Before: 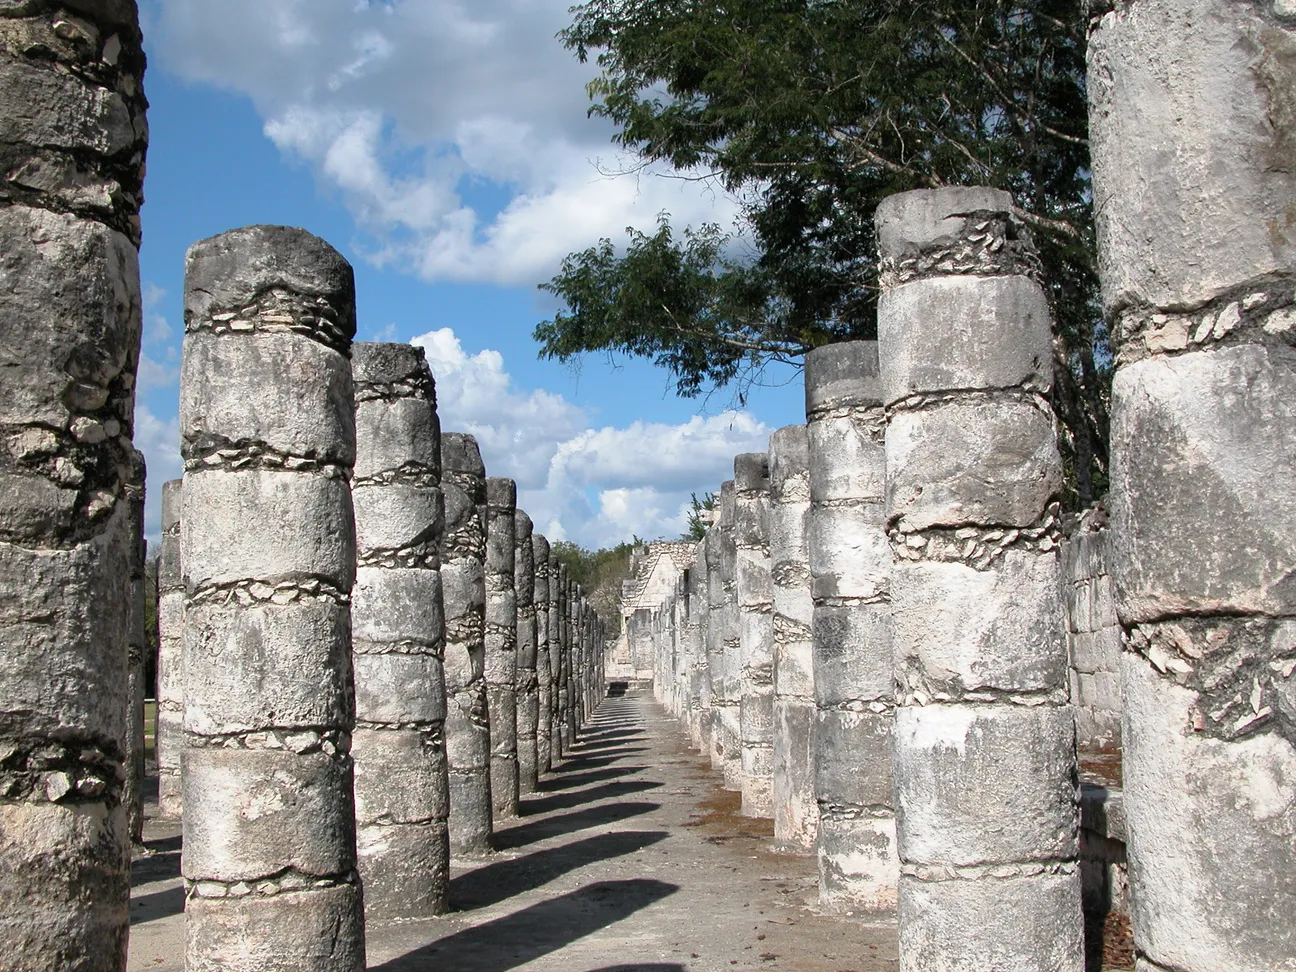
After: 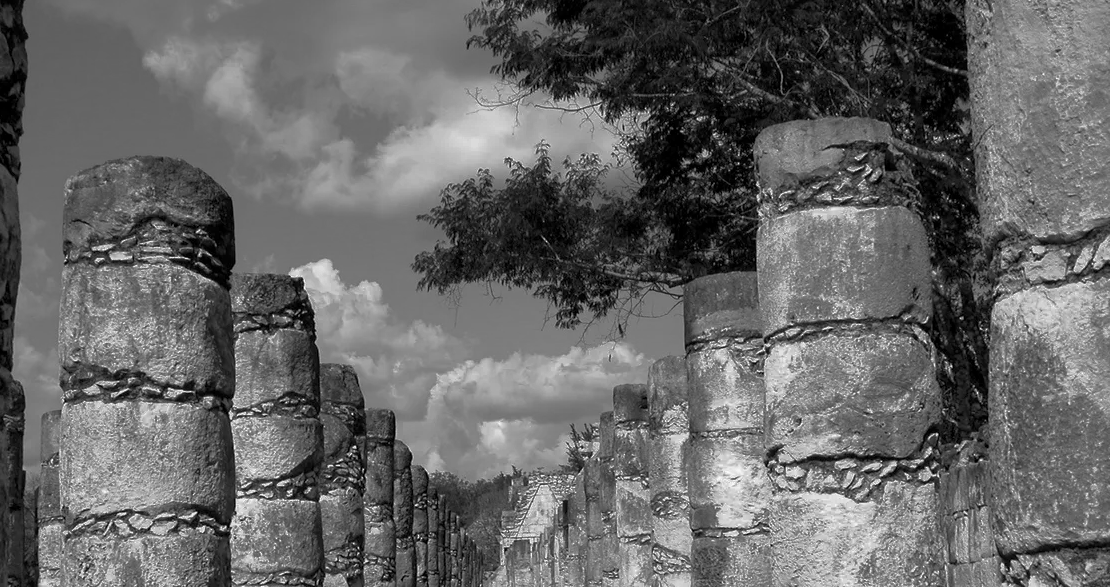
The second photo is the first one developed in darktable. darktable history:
monochrome: a 14.95, b -89.96
base curve: curves: ch0 [(0, 0) (0.841, 0.609) (1, 1)]
crop and rotate: left 9.345%, top 7.22%, right 4.982%, bottom 32.331%
local contrast: highlights 100%, shadows 100%, detail 120%, midtone range 0.2
